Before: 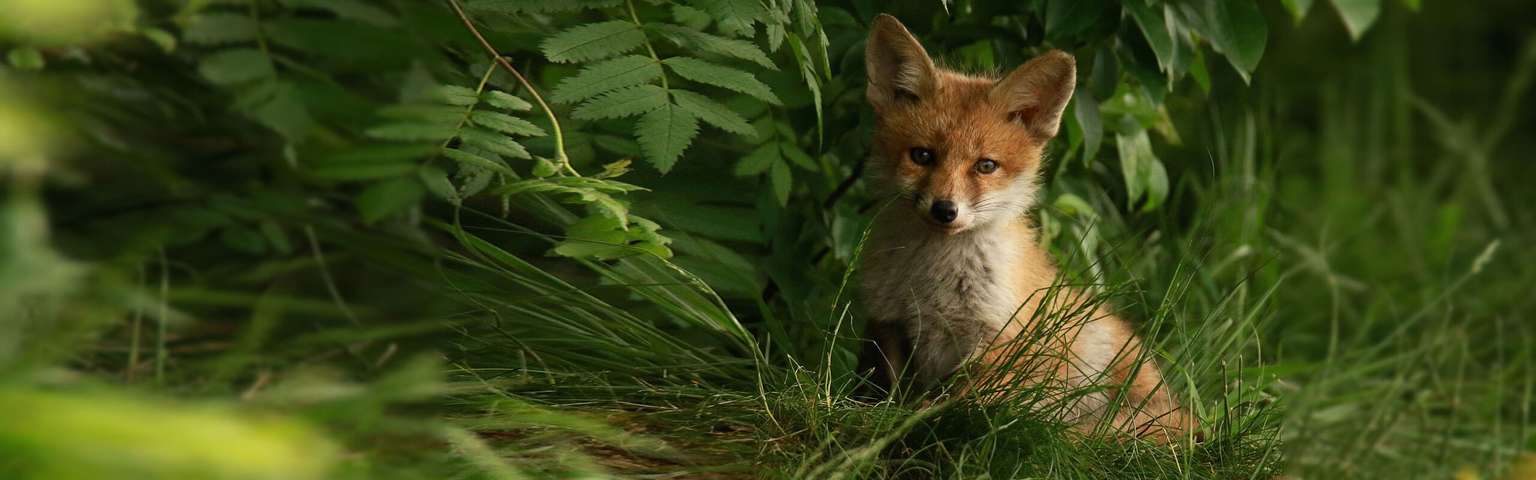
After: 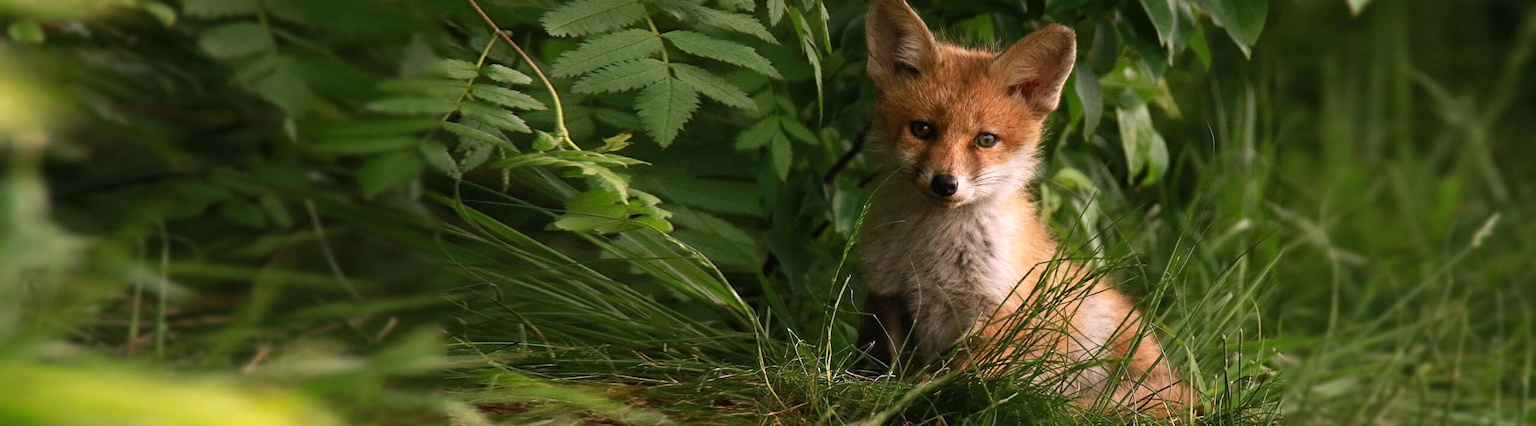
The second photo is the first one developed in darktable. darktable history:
exposure: exposure 0.29 EV, compensate highlight preservation false
crop and rotate: top 5.609%, bottom 5.609%
white balance: red 1.066, blue 1.119
